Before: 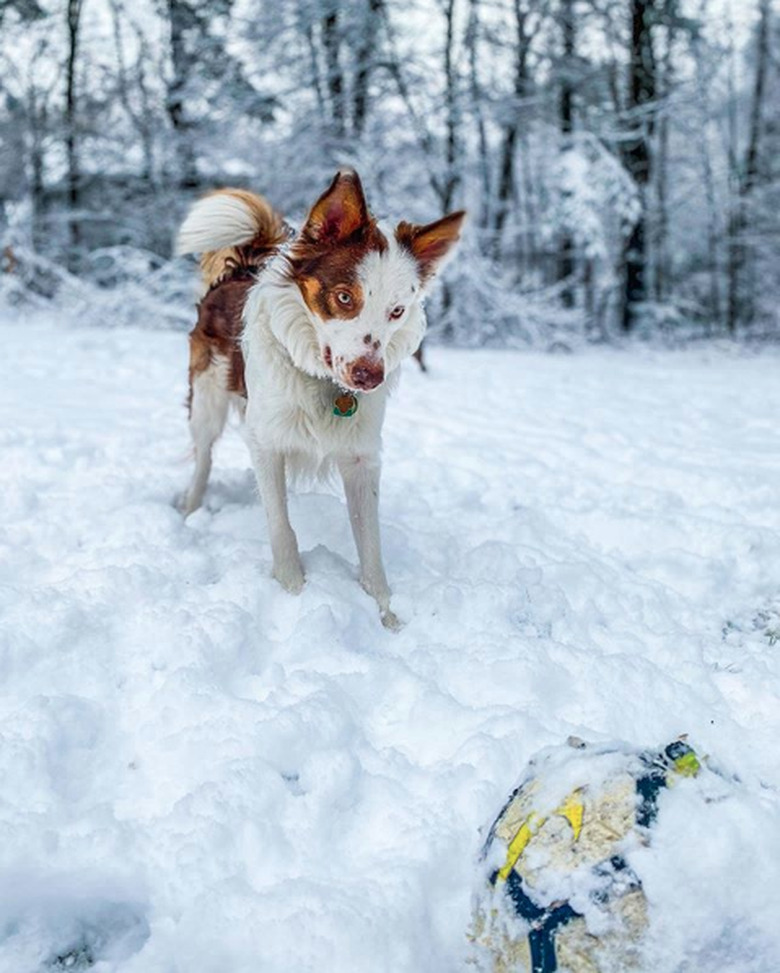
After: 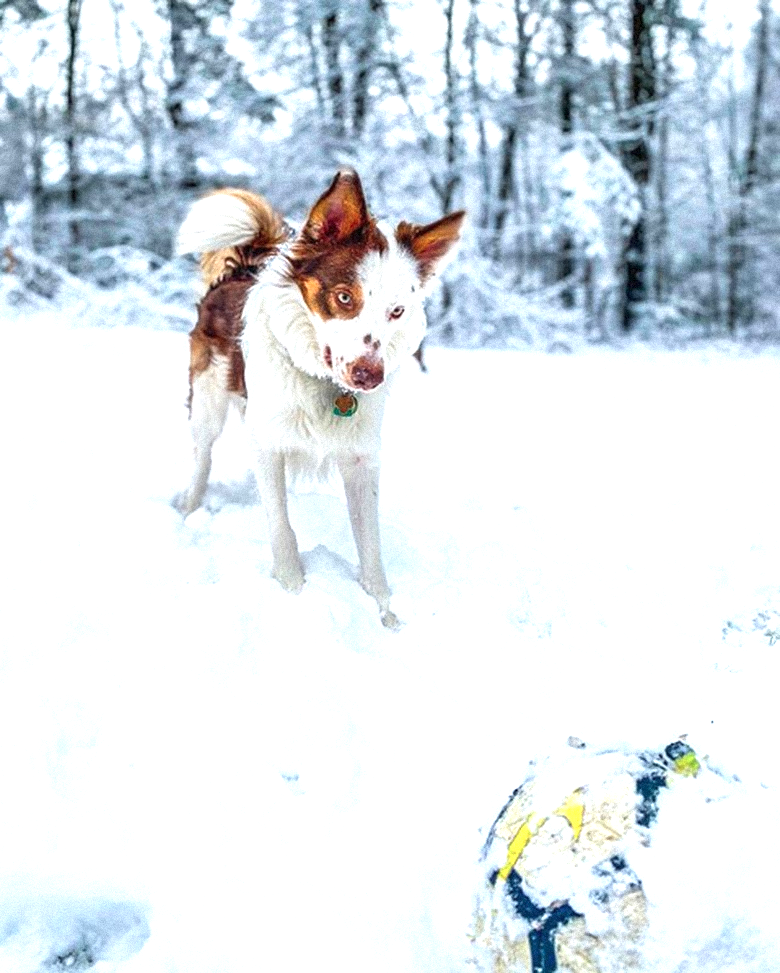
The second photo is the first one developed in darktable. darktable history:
exposure: black level correction 0, exposure 0.9 EV, compensate highlight preservation false
grain: mid-tones bias 0%
